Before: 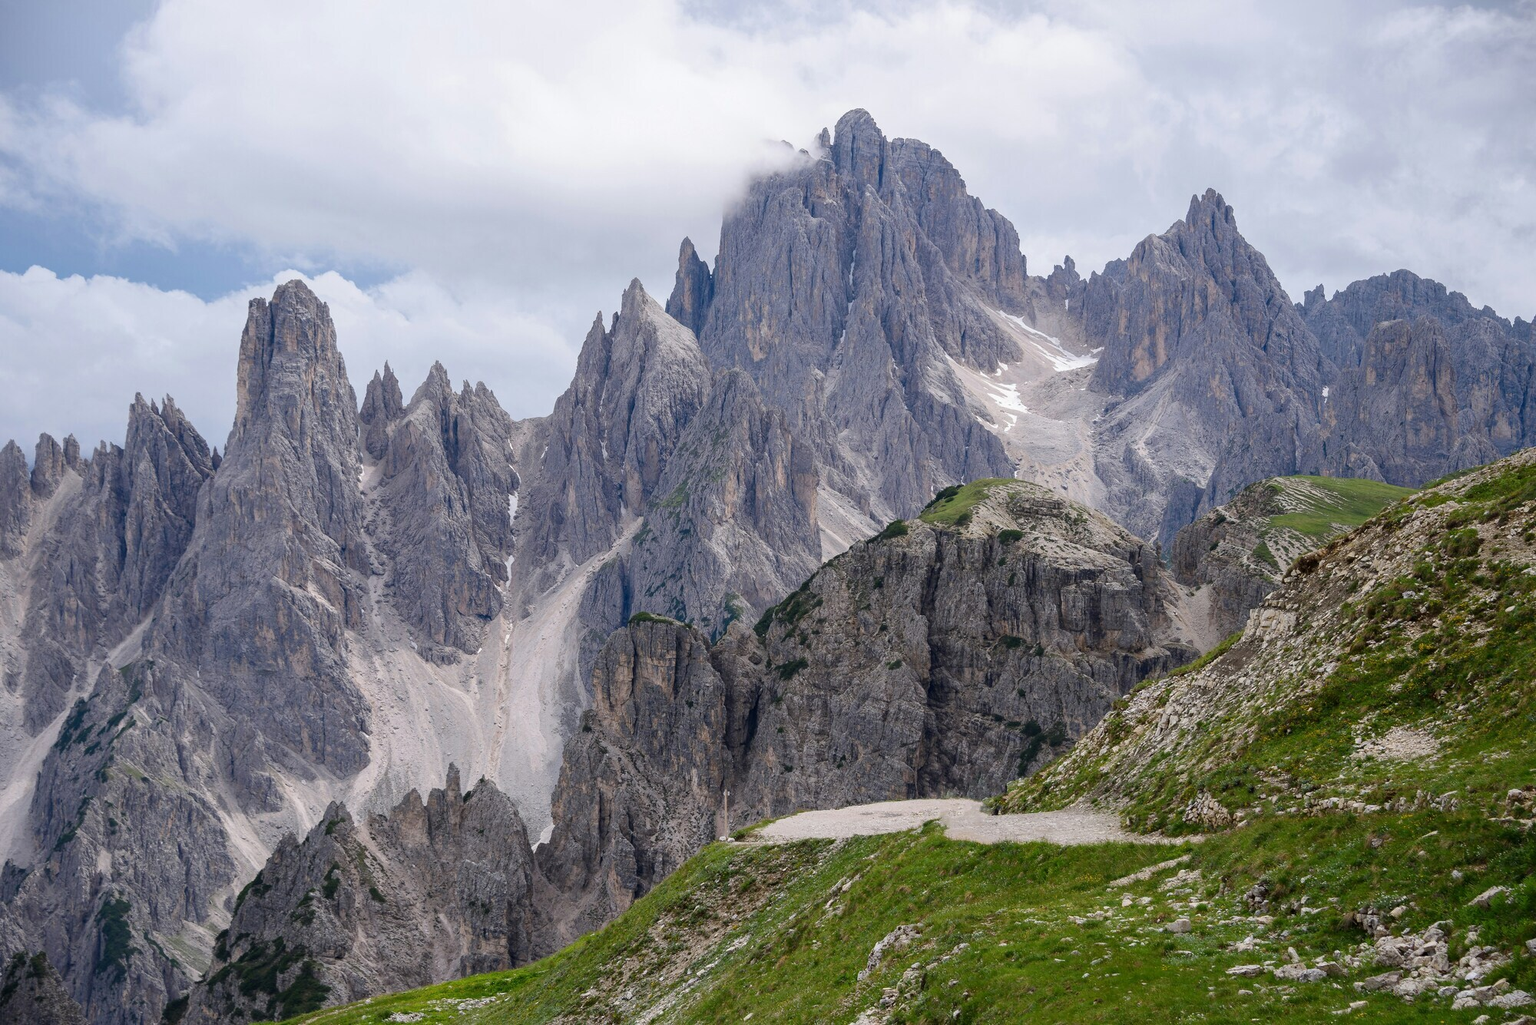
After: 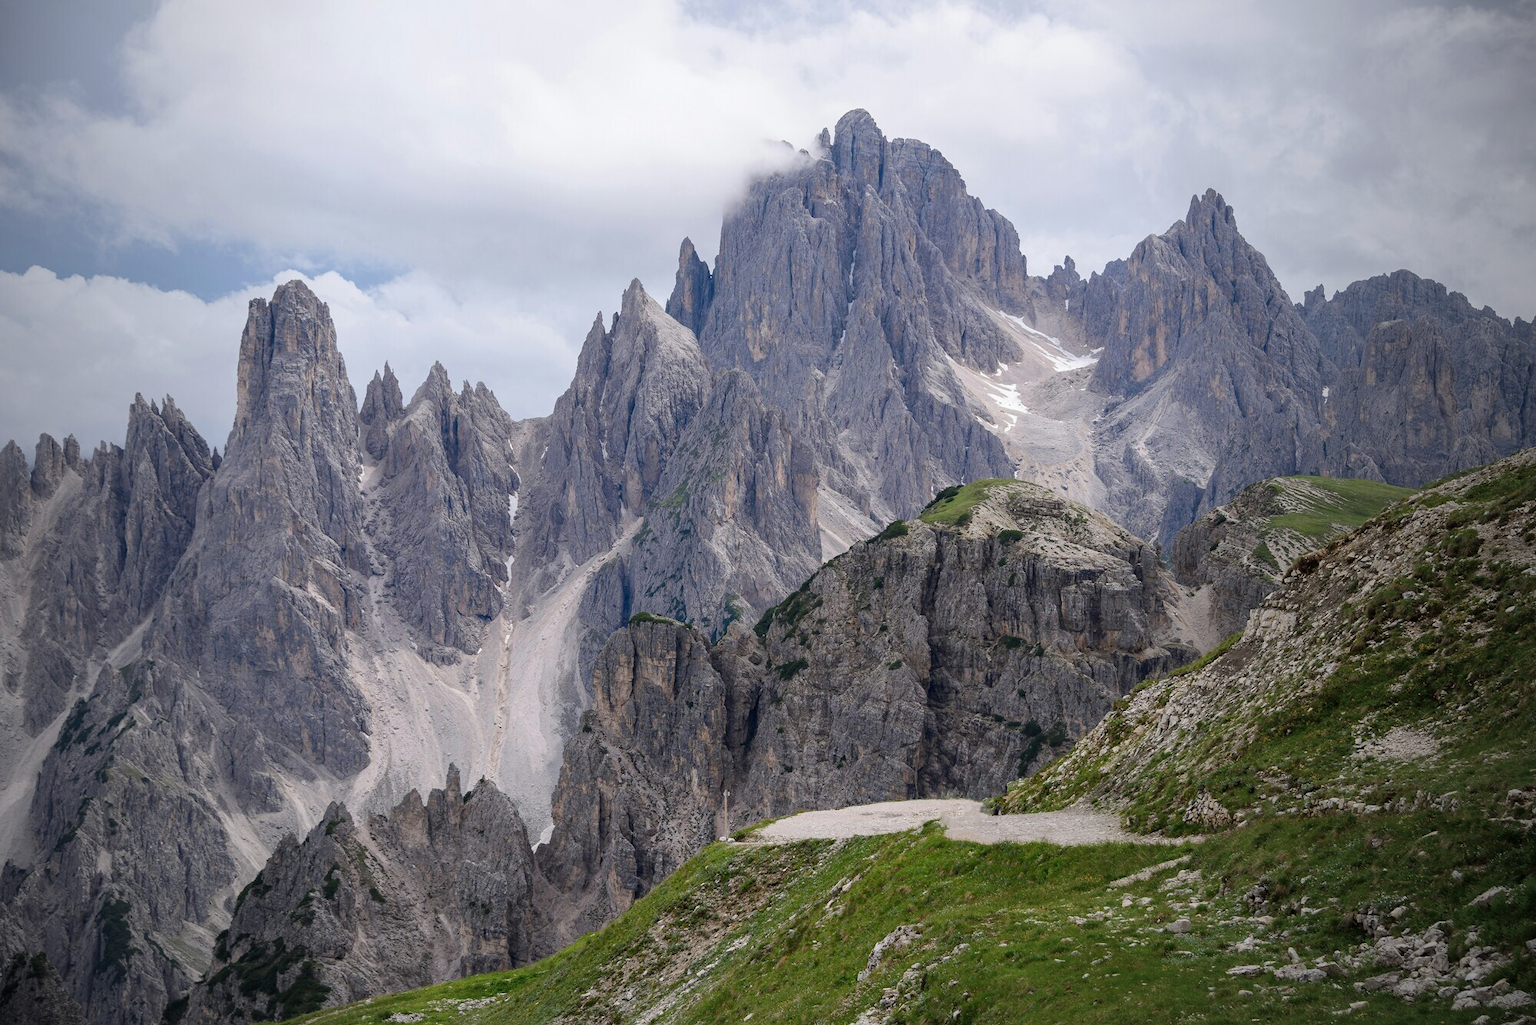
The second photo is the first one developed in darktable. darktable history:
vignetting: fall-off start 72.14%, fall-off radius 108.07%, brightness -0.713, saturation -0.488, center (-0.054, -0.359), width/height ratio 0.729
